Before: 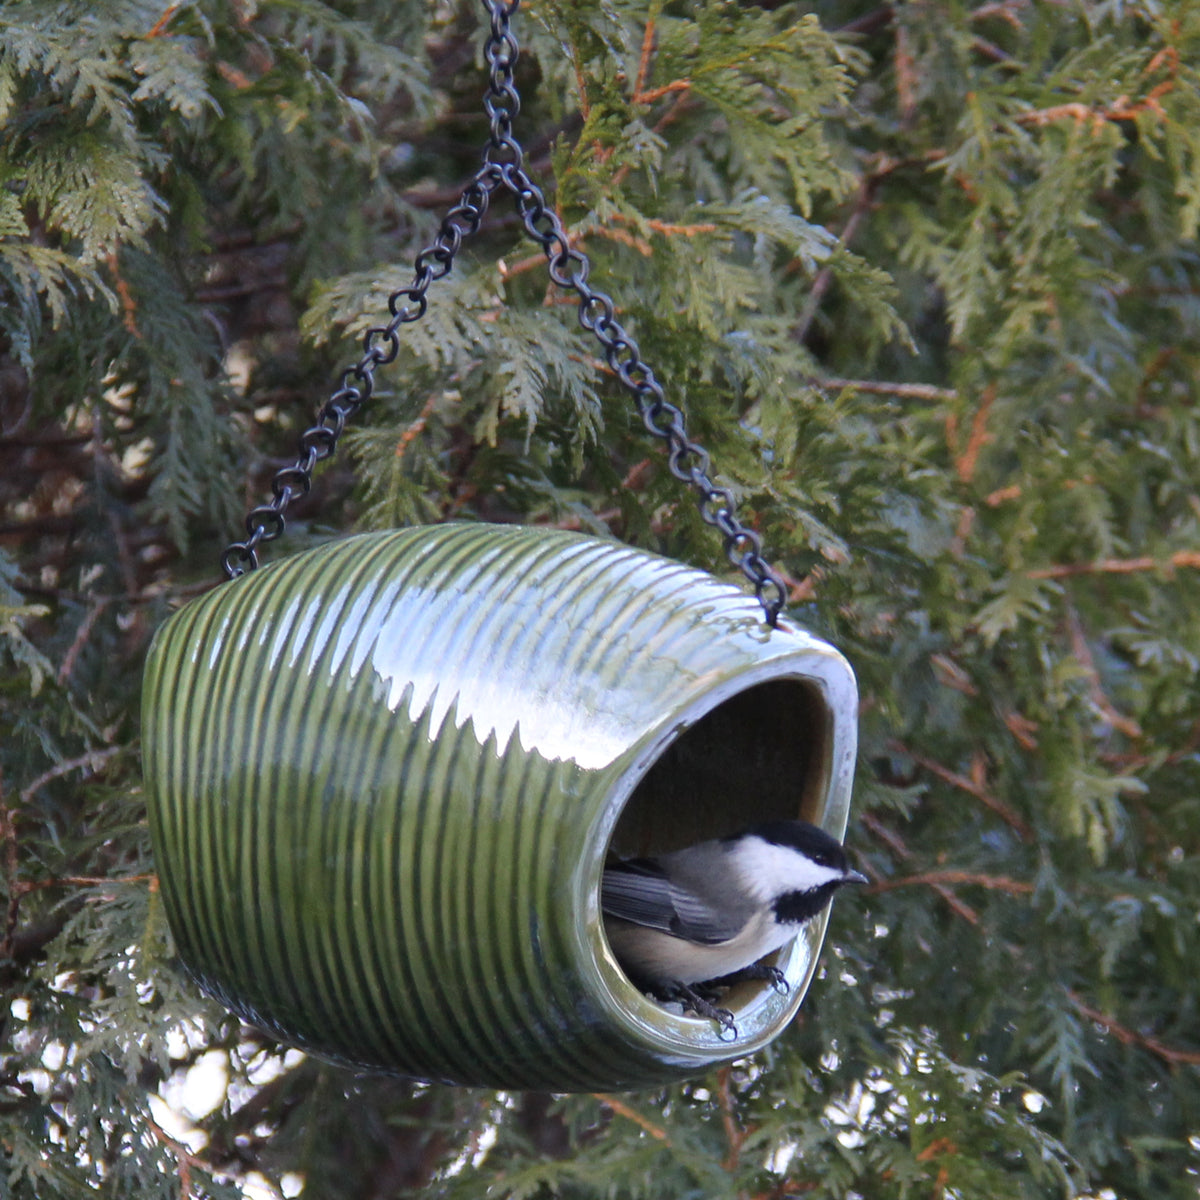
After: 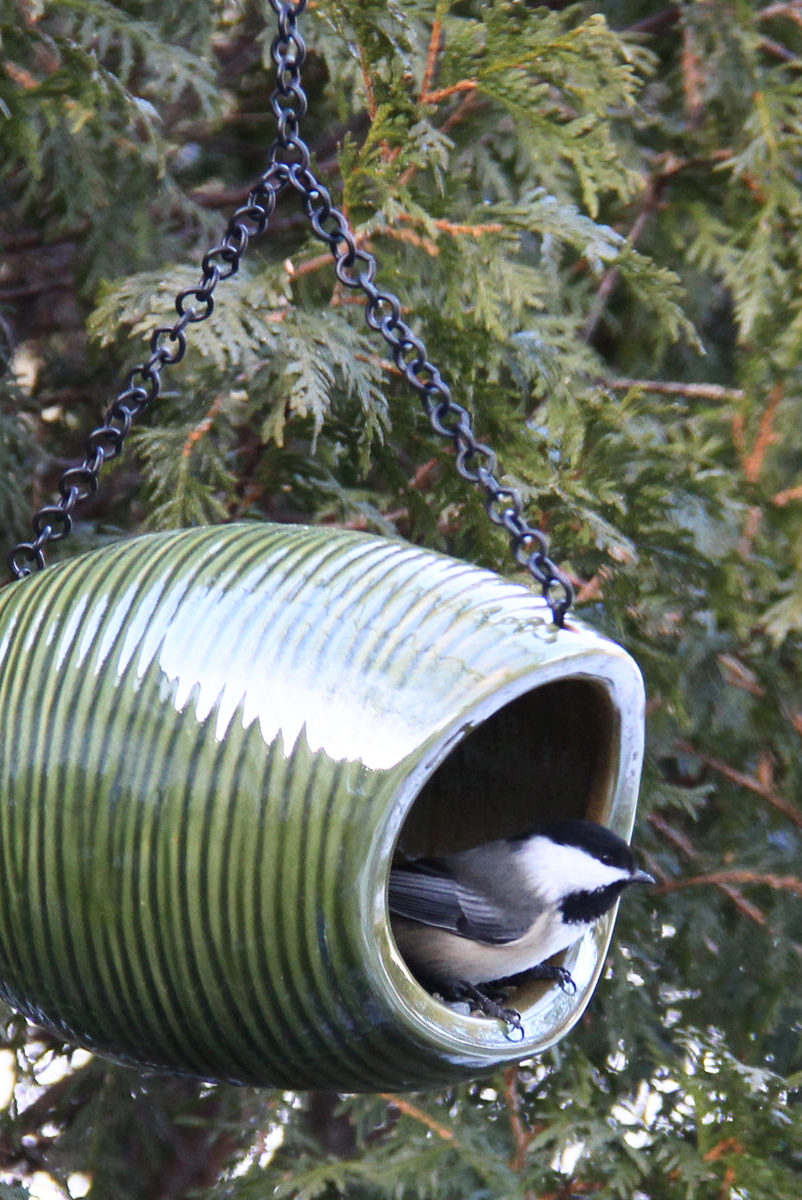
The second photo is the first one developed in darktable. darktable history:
base curve: curves: ch0 [(0, 0) (0.688, 0.865) (1, 1)], preserve colors none
contrast brightness saturation: contrast 0.138
crop and rotate: left 17.772%, right 15.36%
